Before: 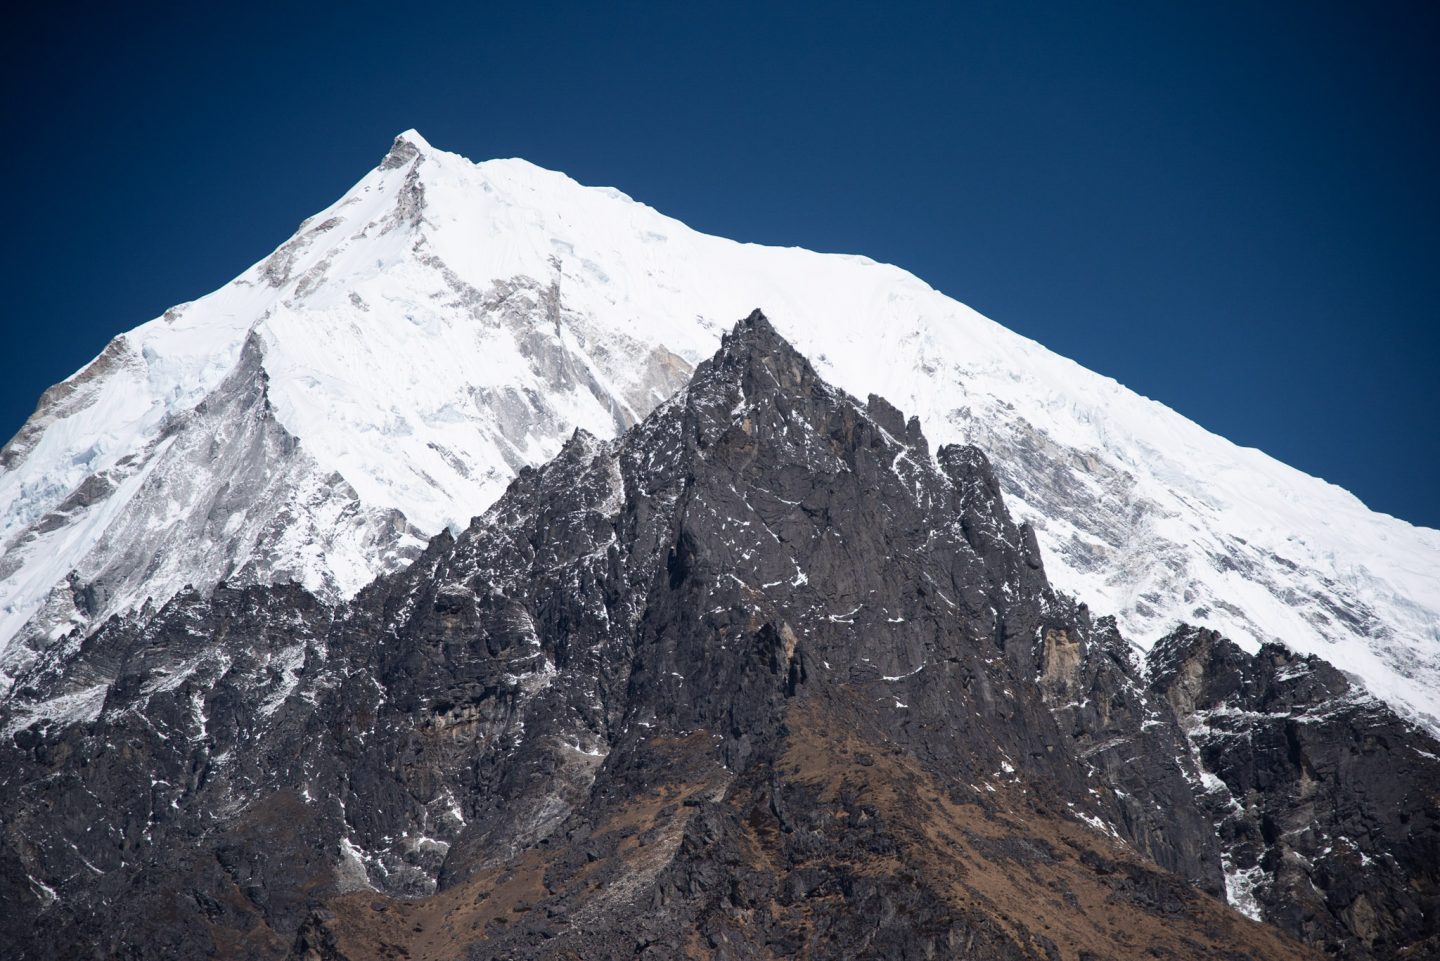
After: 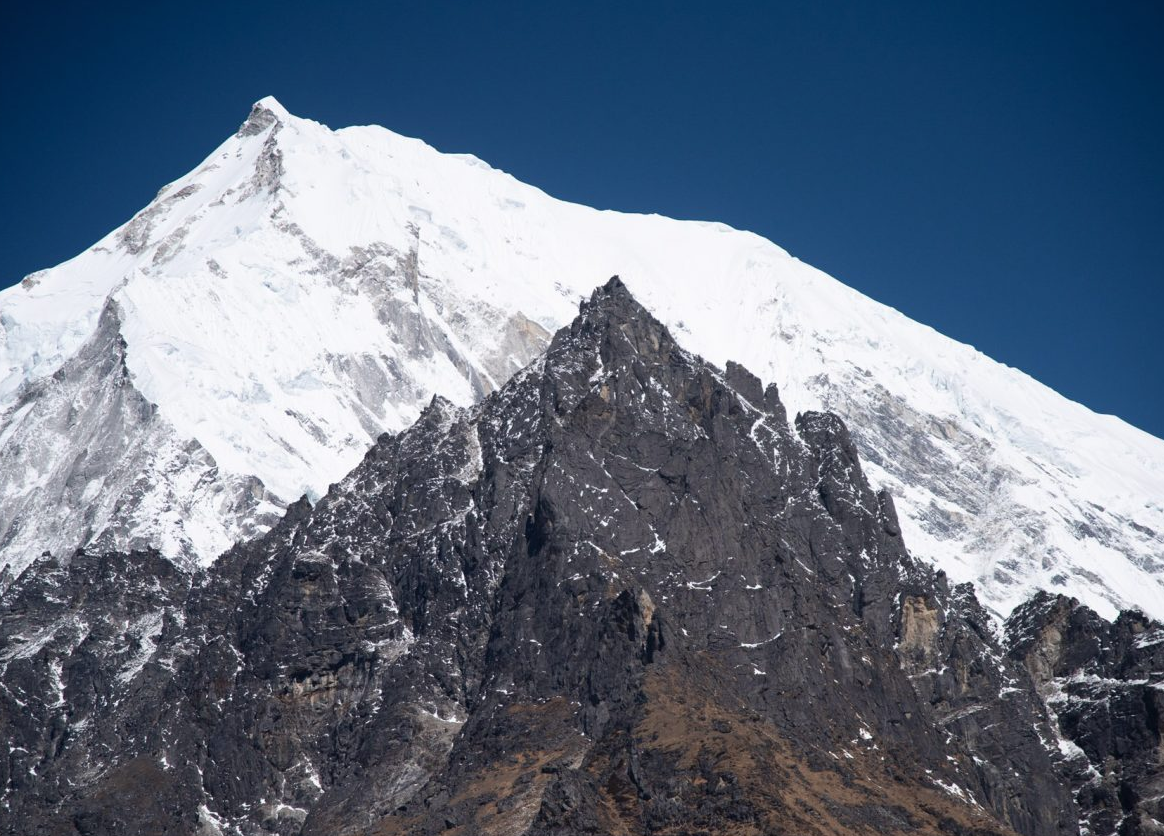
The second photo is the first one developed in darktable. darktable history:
exposure: black level correction 0, compensate exposure bias true, compensate highlight preservation false
crop: left 9.929%, top 3.475%, right 9.188%, bottom 9.529%
